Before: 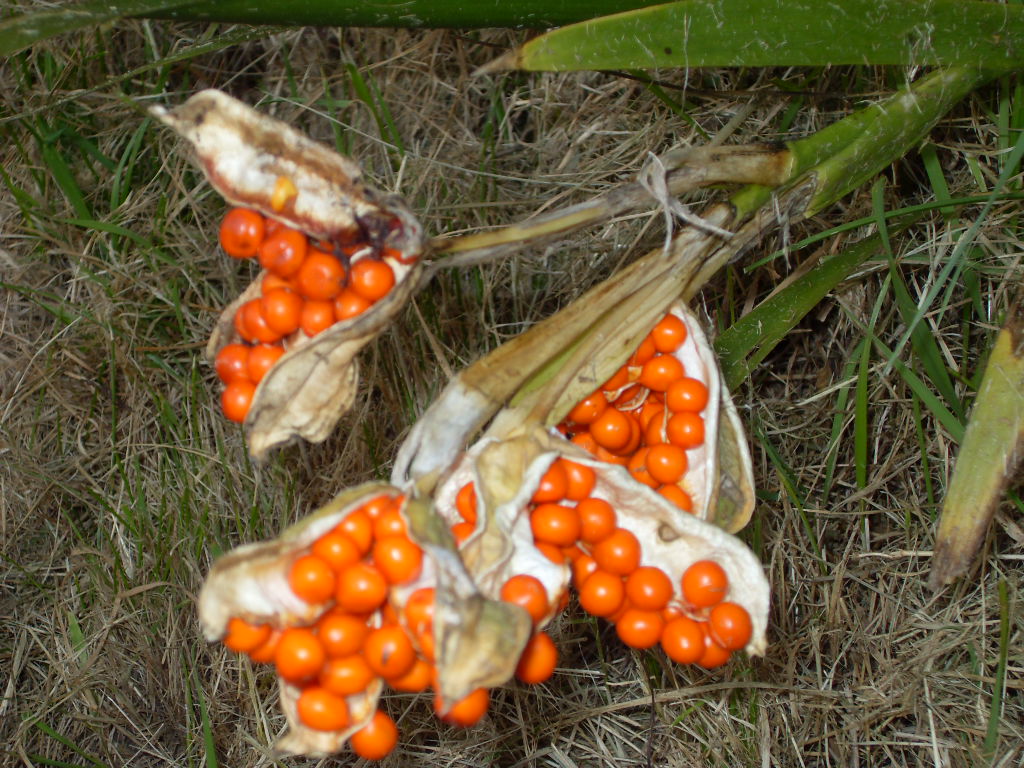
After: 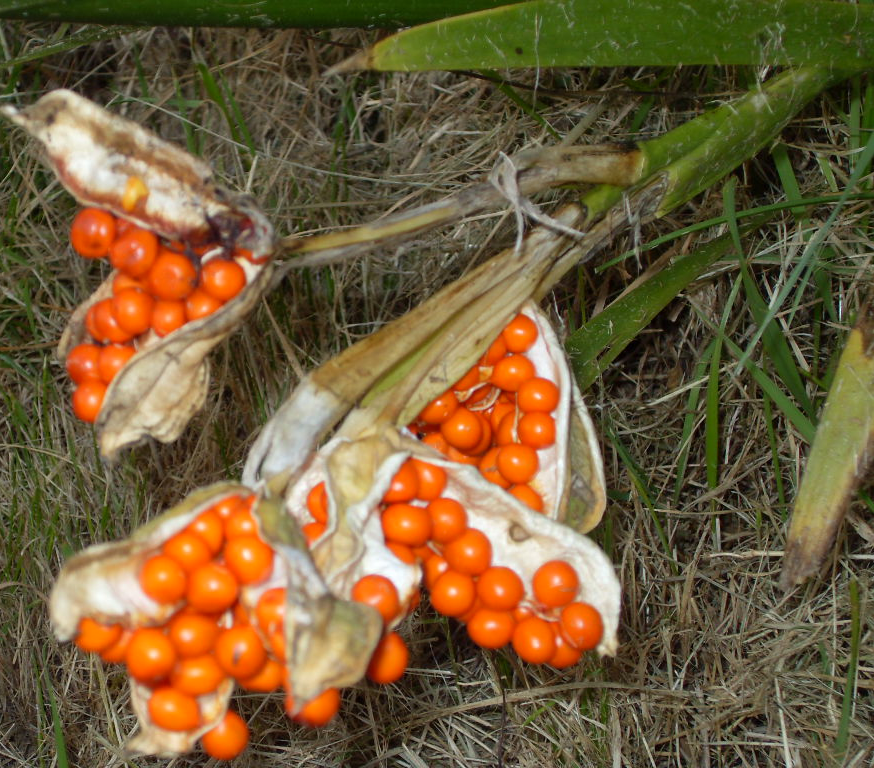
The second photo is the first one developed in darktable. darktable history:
crop and rotate: left 14.647%
